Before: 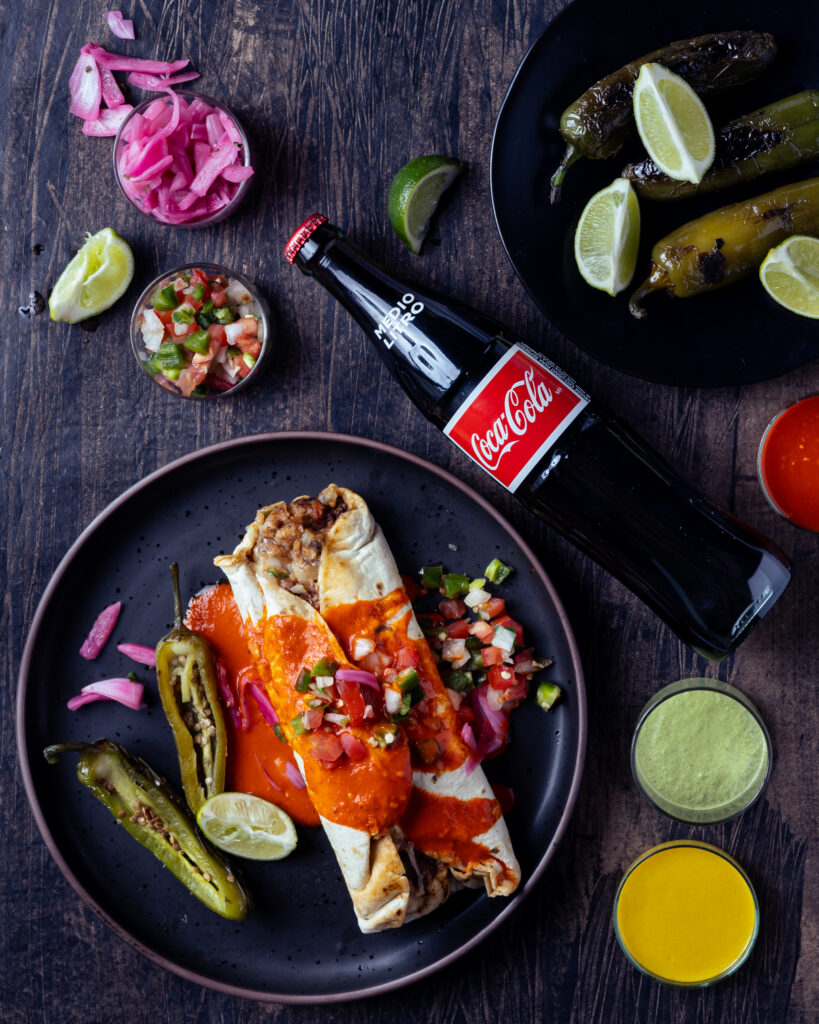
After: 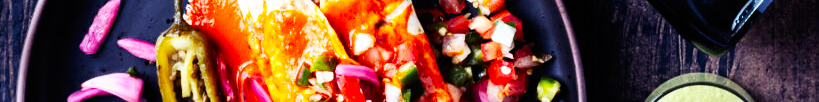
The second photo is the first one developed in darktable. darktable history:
crop and rotate: top 59.084%, bottom 30.916%
base curve: curves: ch0 [(0, 0) (0.007, 0.004) (0.027, 0.03) (0.046, 0.07) (0.207, 0.54) (0.442, 0.872) (0.673, 0.972) (1, 1)], preserve colors none
